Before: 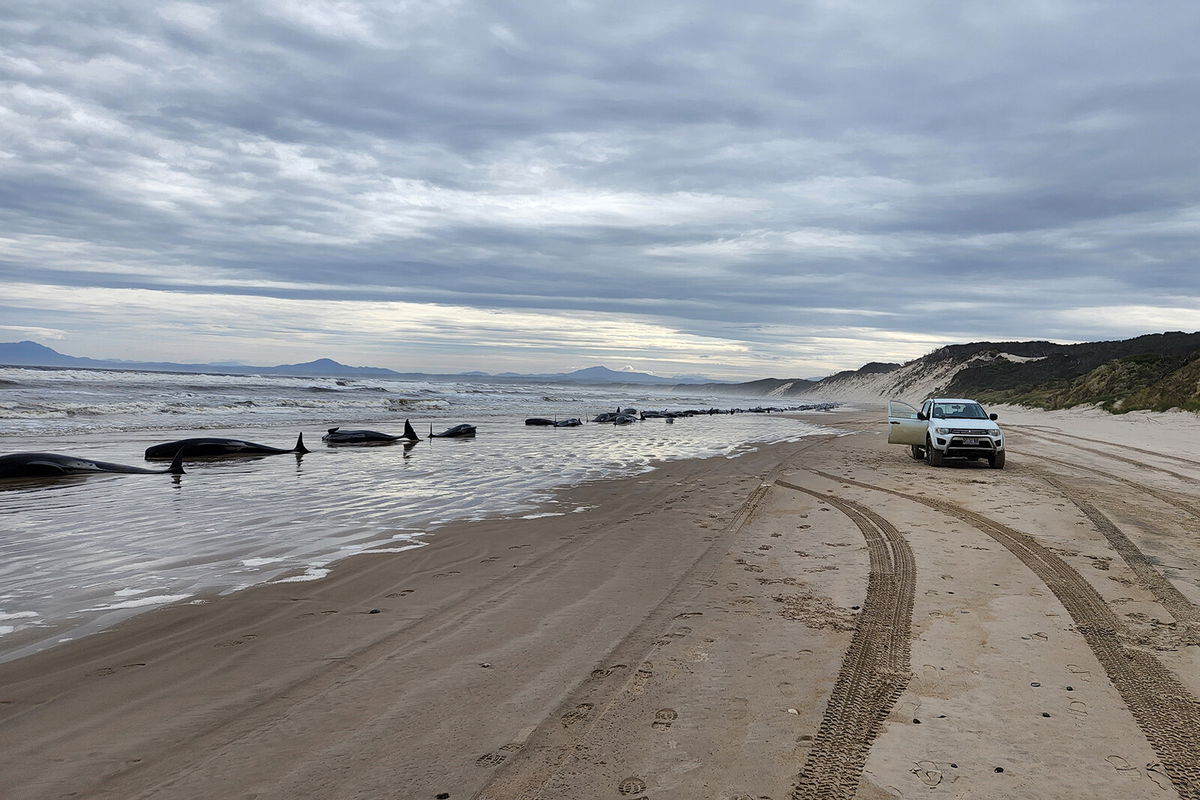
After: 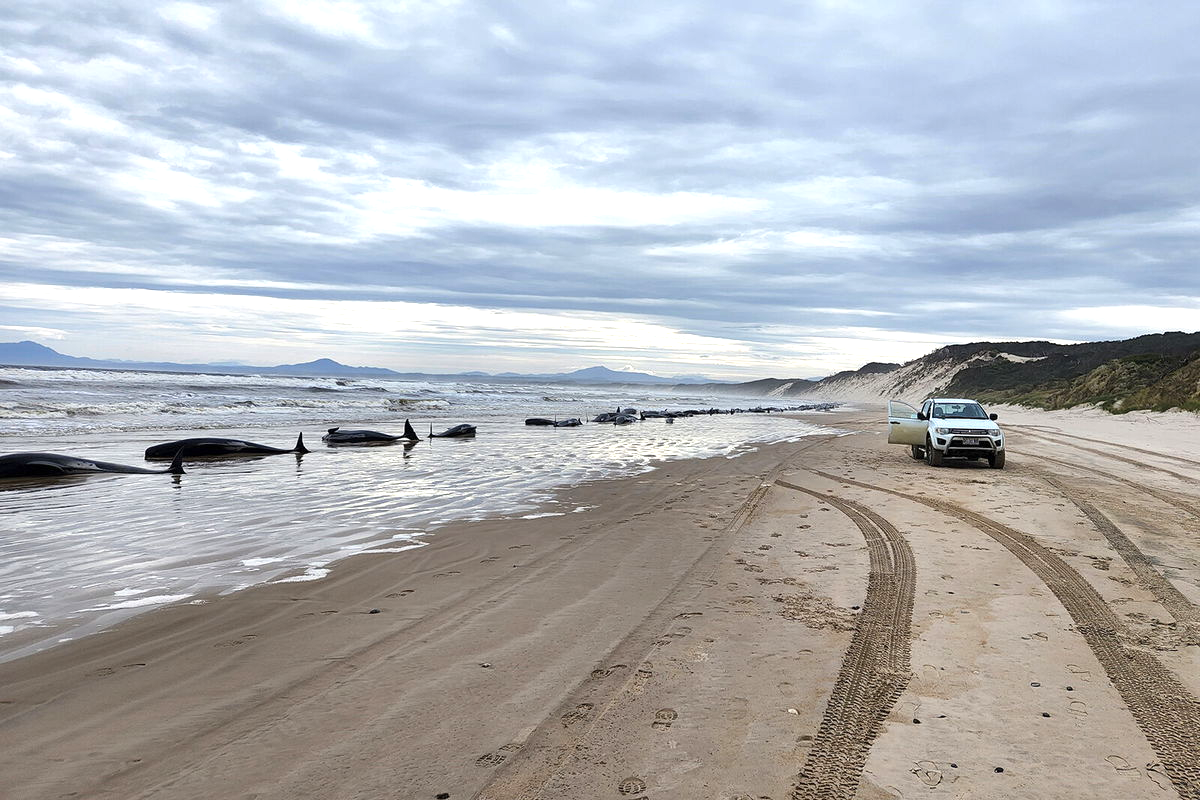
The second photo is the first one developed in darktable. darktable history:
exposure: exposure 0.639 EV, compensate highlight preservation false
